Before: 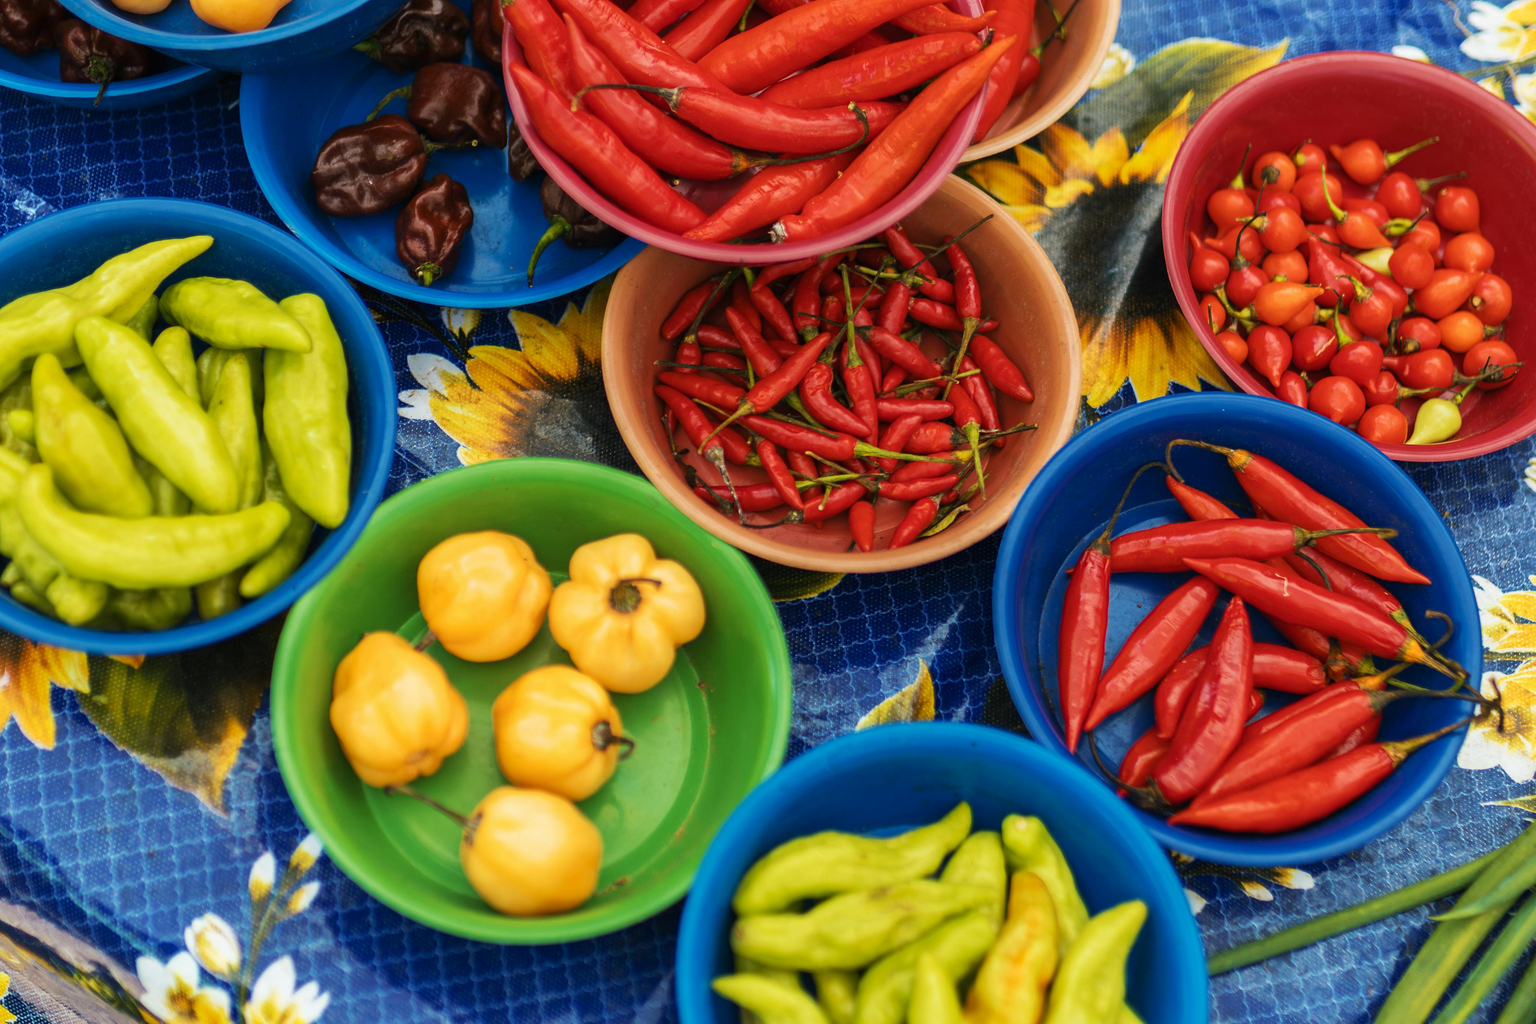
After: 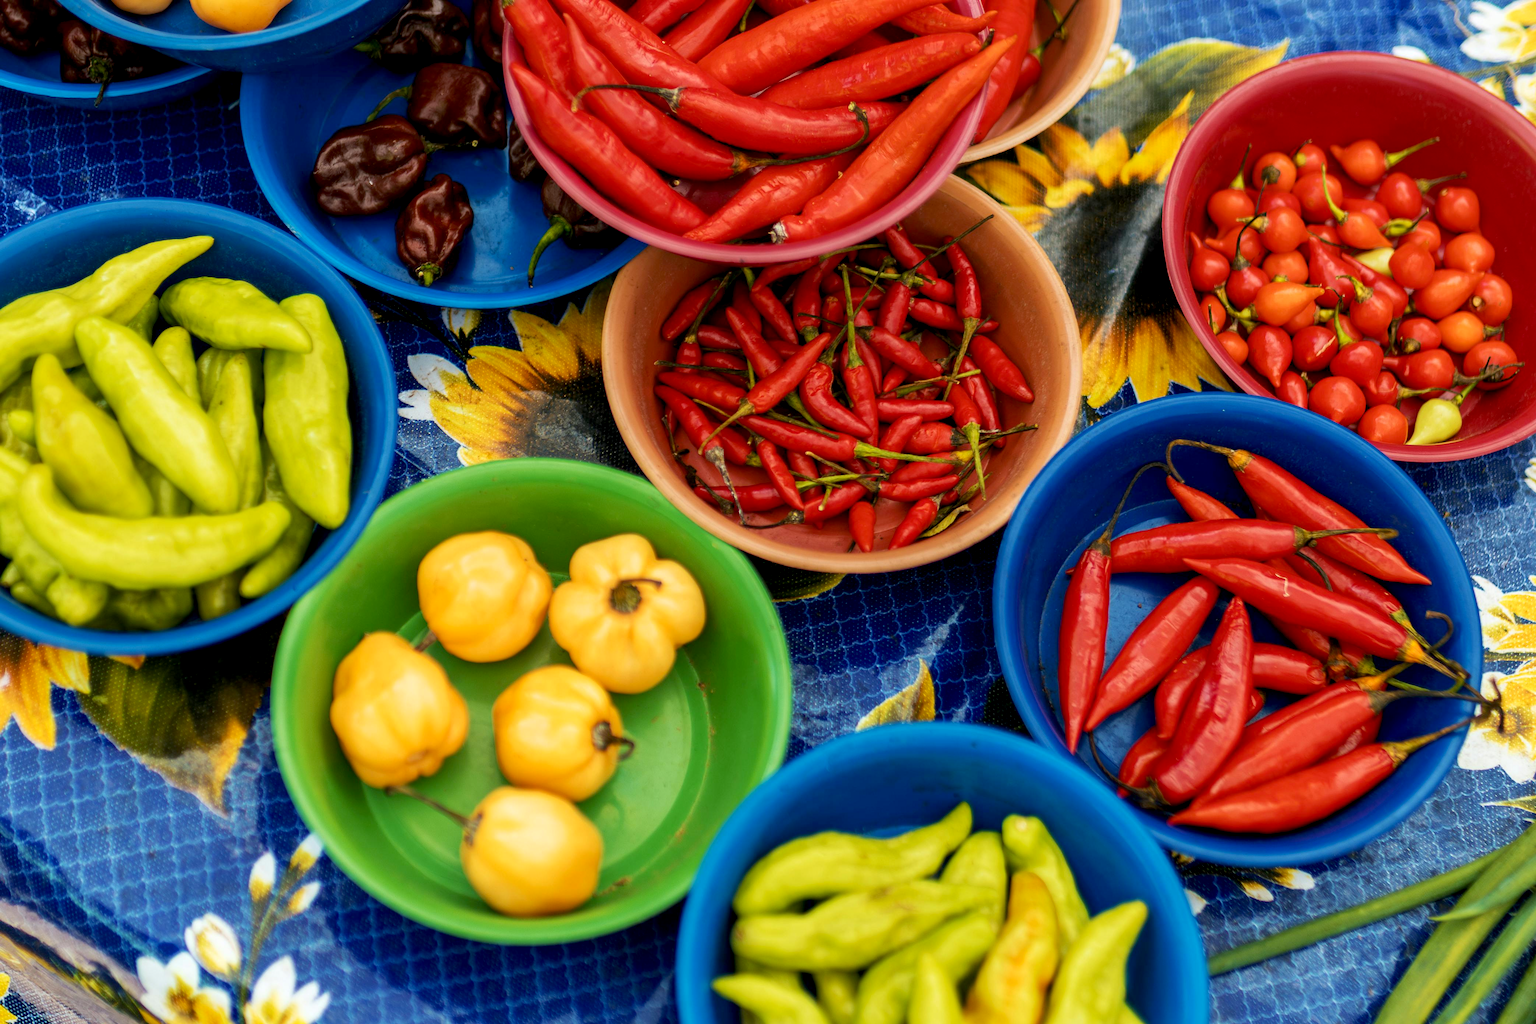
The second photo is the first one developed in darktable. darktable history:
exposure: black level correction 0.008, exposure 0.091 EV, compensate highlight preservation false
